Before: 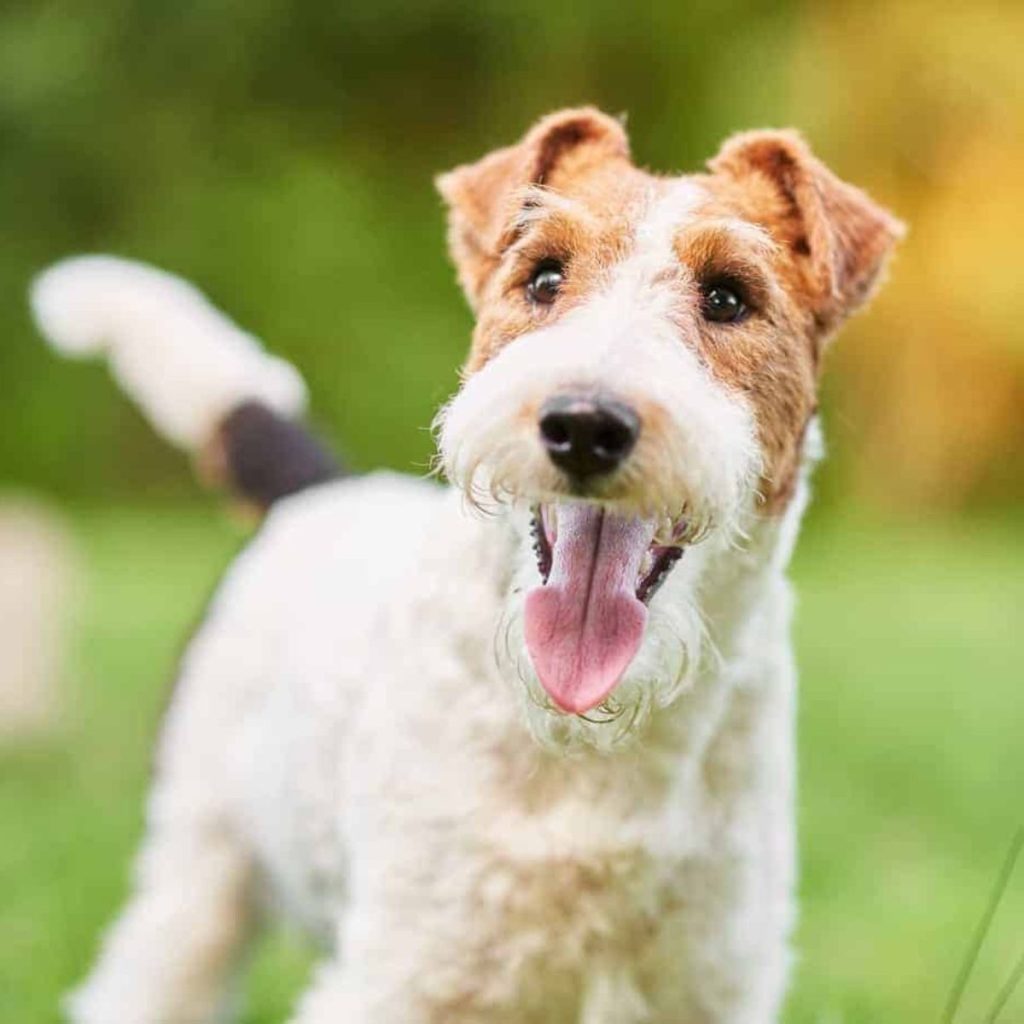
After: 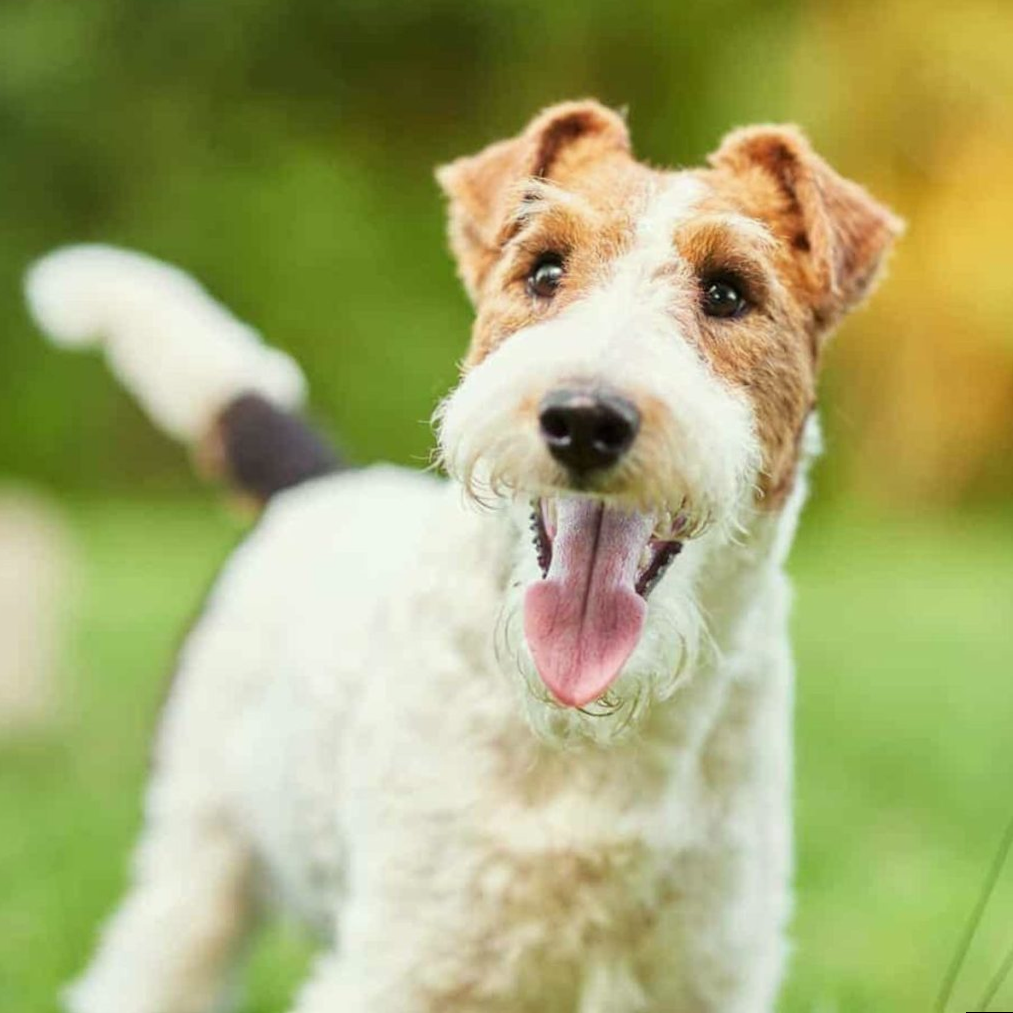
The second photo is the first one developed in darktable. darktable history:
color correction: highlights a* -4.73, highlights b* 5.06, saturation 0.97
rotate and perspective: rotation 0.174°, lens shift (vertical) 0.013, lens shift (horizontal) 0.019, shear 0.001, automatic cropping original format, crop left 0.007, crop right 0.991, crop top 0.016, crop bottom 0.997
